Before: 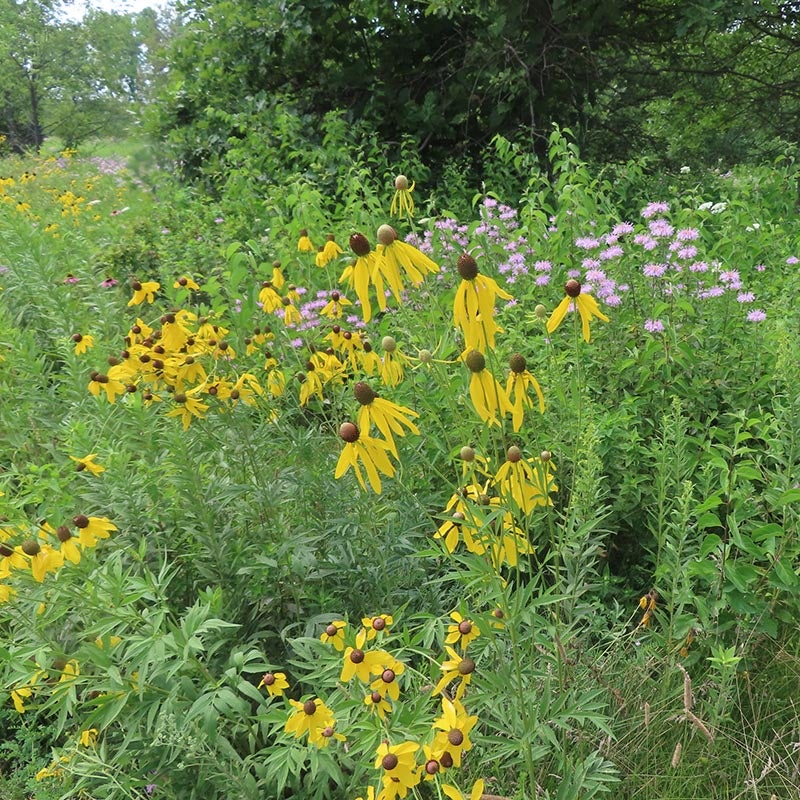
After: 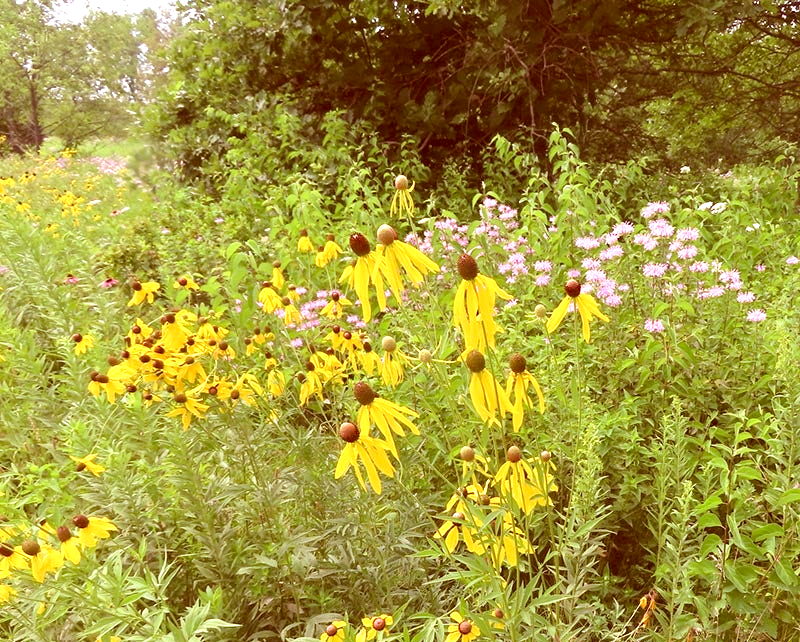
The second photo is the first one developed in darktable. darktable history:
color correction: highlights a* 9.03, highlights b* 8.71, shadows a* 40, shadows b* 40, saturation 0.8
contrast brightness saturation: saturation 0.18
crop: bottom 19.644%
exposure: exposure 0.785 EV, compensate highlight preservation false
